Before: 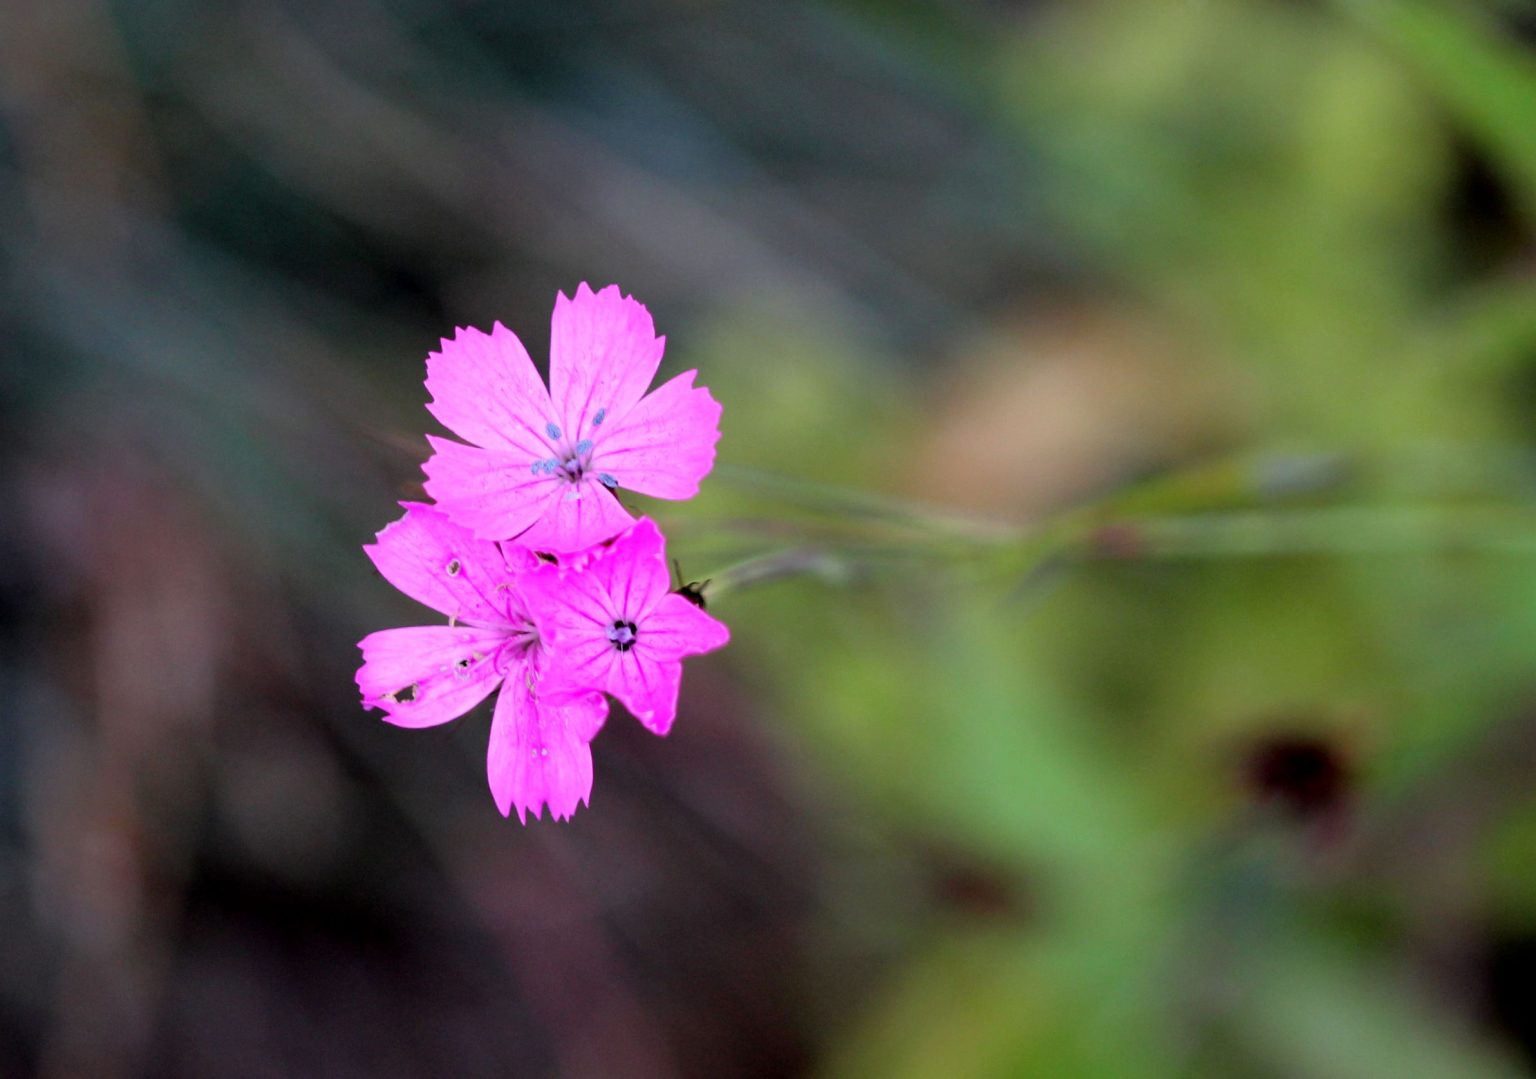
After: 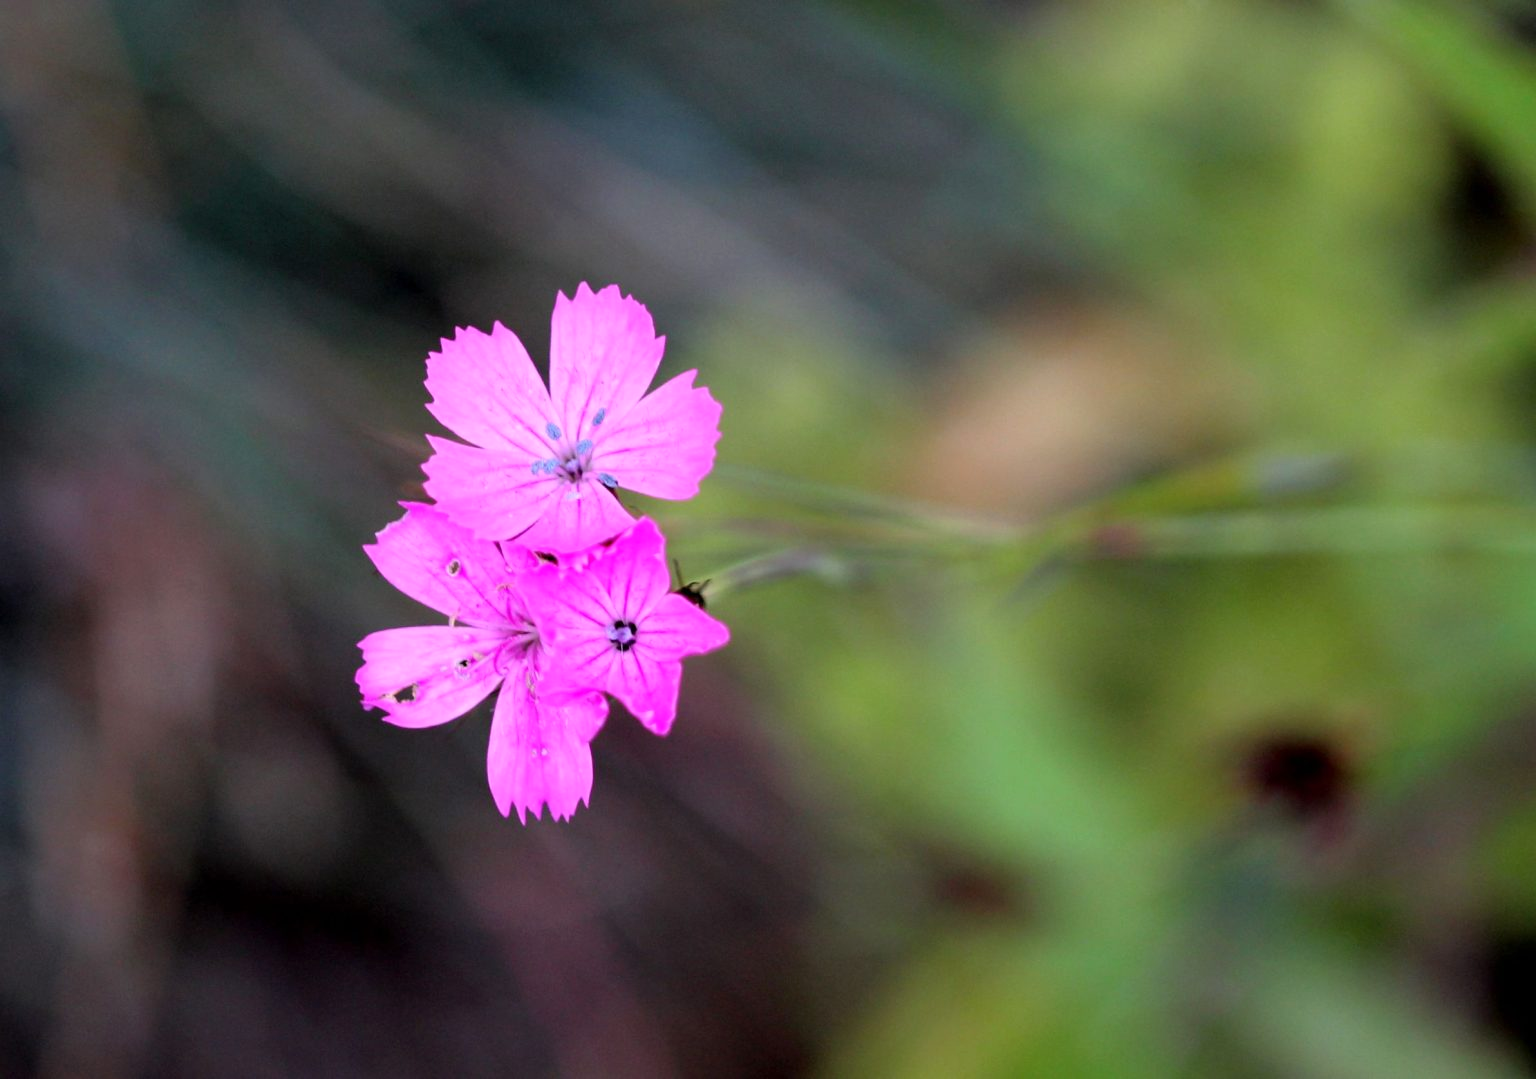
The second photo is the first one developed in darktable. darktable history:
exposure: exposure 0.131 EV, compensate highlight preservation false
